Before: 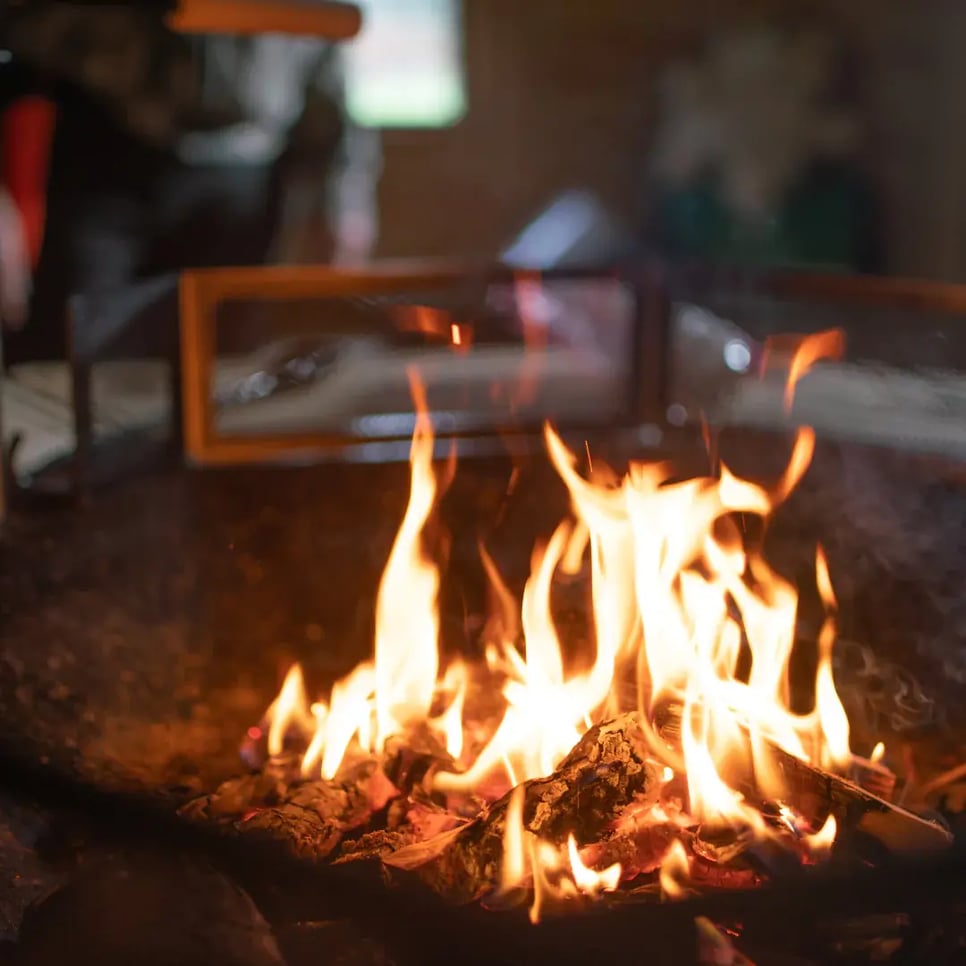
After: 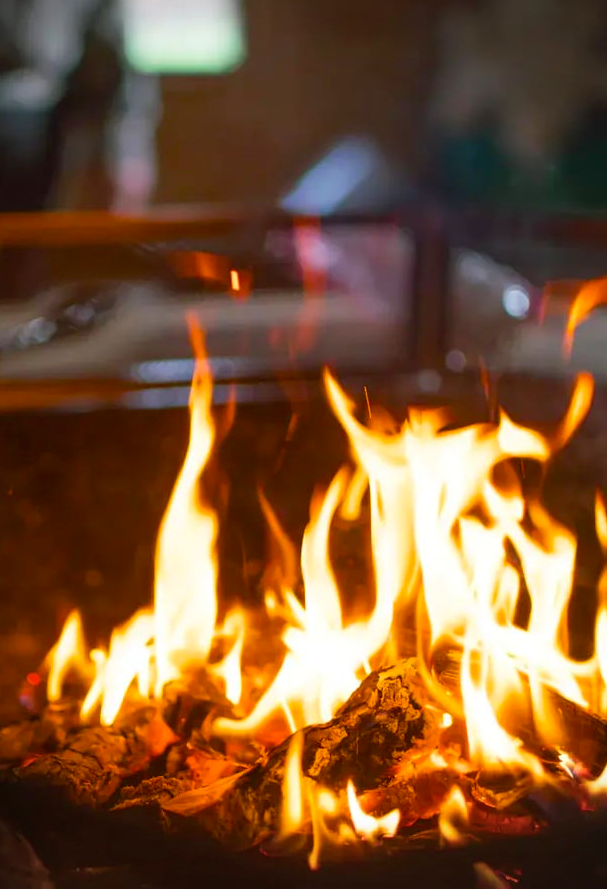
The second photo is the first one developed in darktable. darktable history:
color balance rgb: linear chroma grading › global chroma 14.764%, perceptual saturation grading › global saturation 25.38%
crop and rotate: left 22.931%, top 5.639%, right 14.232%, bottom 2.262%
vignetting: fall-off start 100.81%, fall-off radius 71.78%, width/height ratio 1.175, unbound false
